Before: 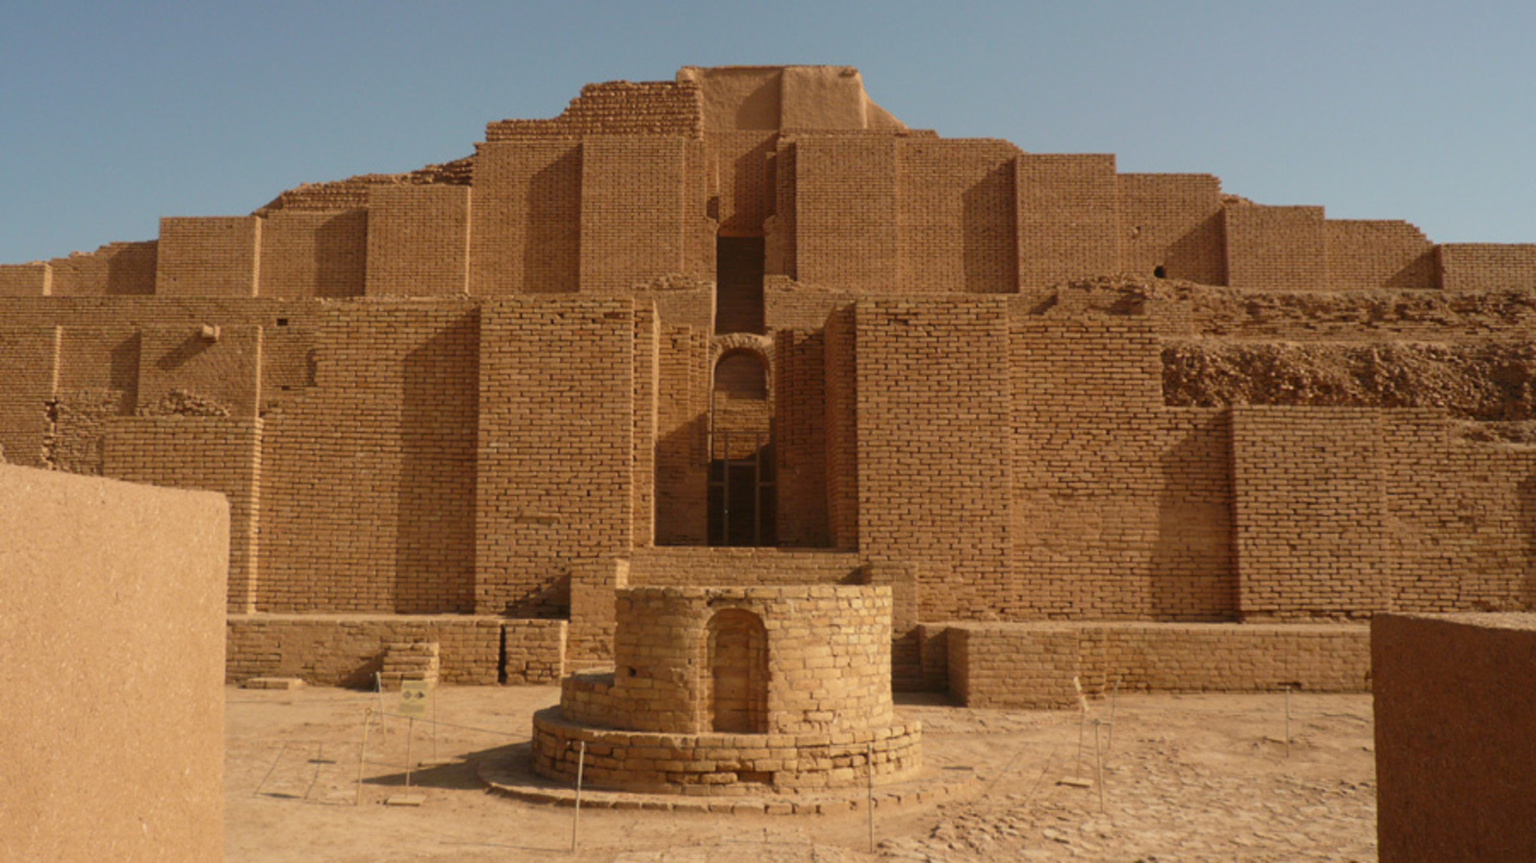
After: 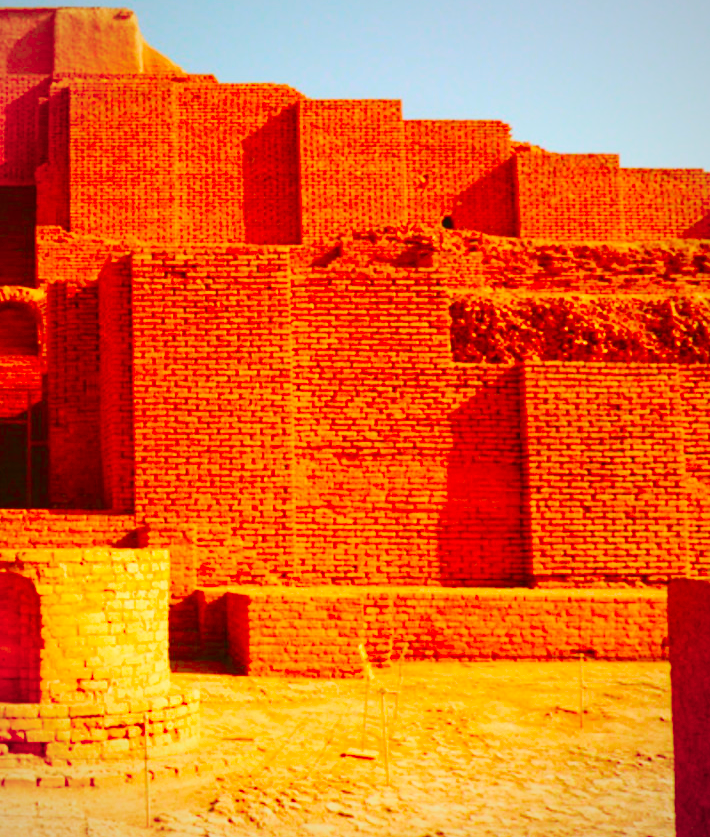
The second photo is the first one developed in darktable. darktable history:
contrast brightness saturation: contrast -0.084, brightness -0.035, saturation -0.11
base curve: curves: ch0 [(0, 0) (0.007, 0.004) (0.027, 0.03) (0.046, 0.07) (0.207, 0.54) (0.442, 0.872) (0.673, 0.972) (1, 1)], preserve colors none
crop: left 47.549%, top 6.793%, right 8.057%
vignetting: fall-off radius 93.36%, unbound false
tone equalizer: edges refinement/feathering 500, mask exposure compensation -1.57 EV, preserve details no
color correction: highlights b* 0.008, saturation 2.99
